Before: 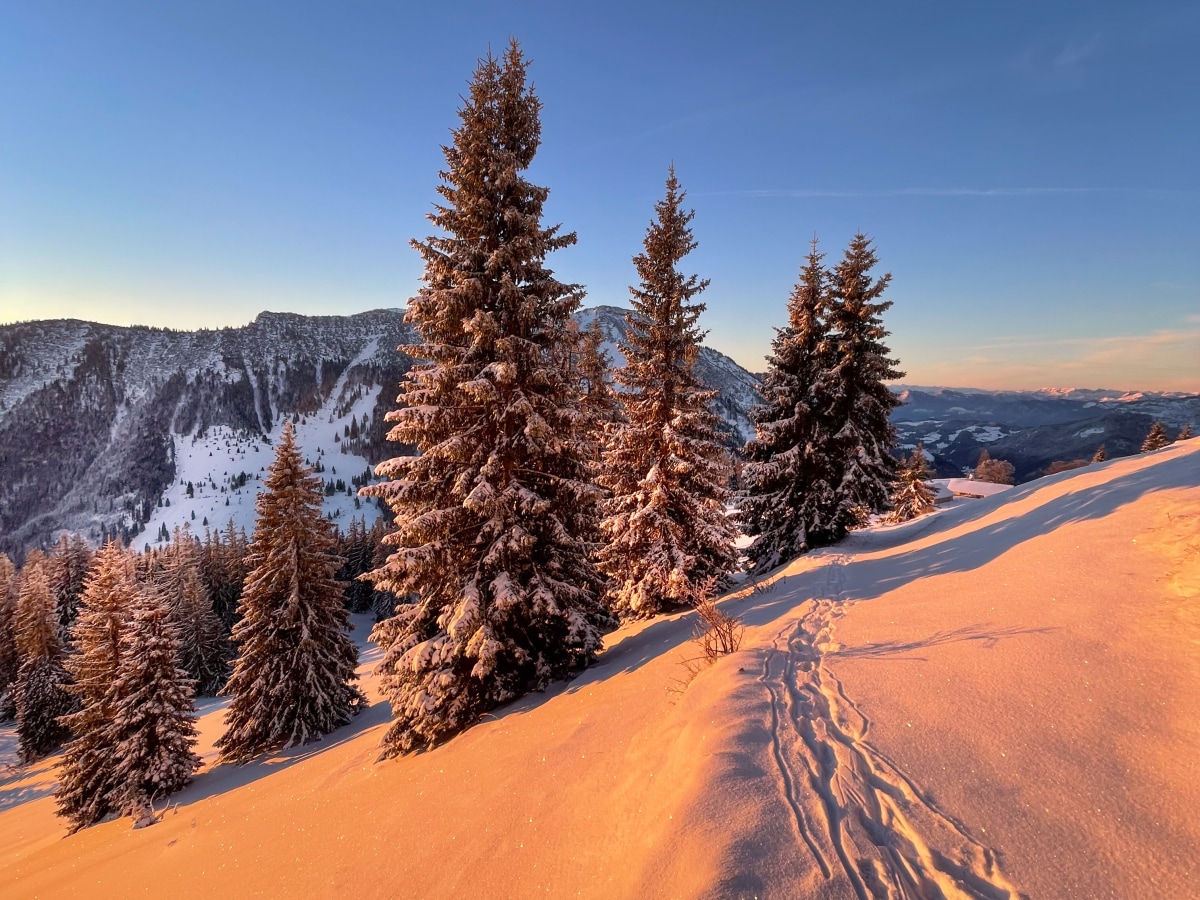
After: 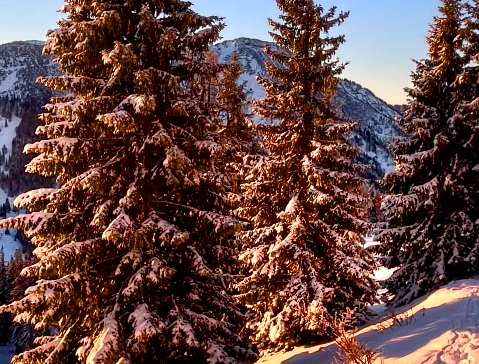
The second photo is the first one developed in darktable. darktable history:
color balance rgb: linear chroma grading › global chroma 25.625%, perceptual saturation grading › global saturation 20%, perceptual saturation grading › highlights -50.001%, perceptual saturation grading › shadows 30.083%, global vibrance 6.535%, contrast 13.252%, saturation formula JzAzBz (2021)
crop: left 30.137%, top 29.855%, right 29.939%, bottom 29.678%
